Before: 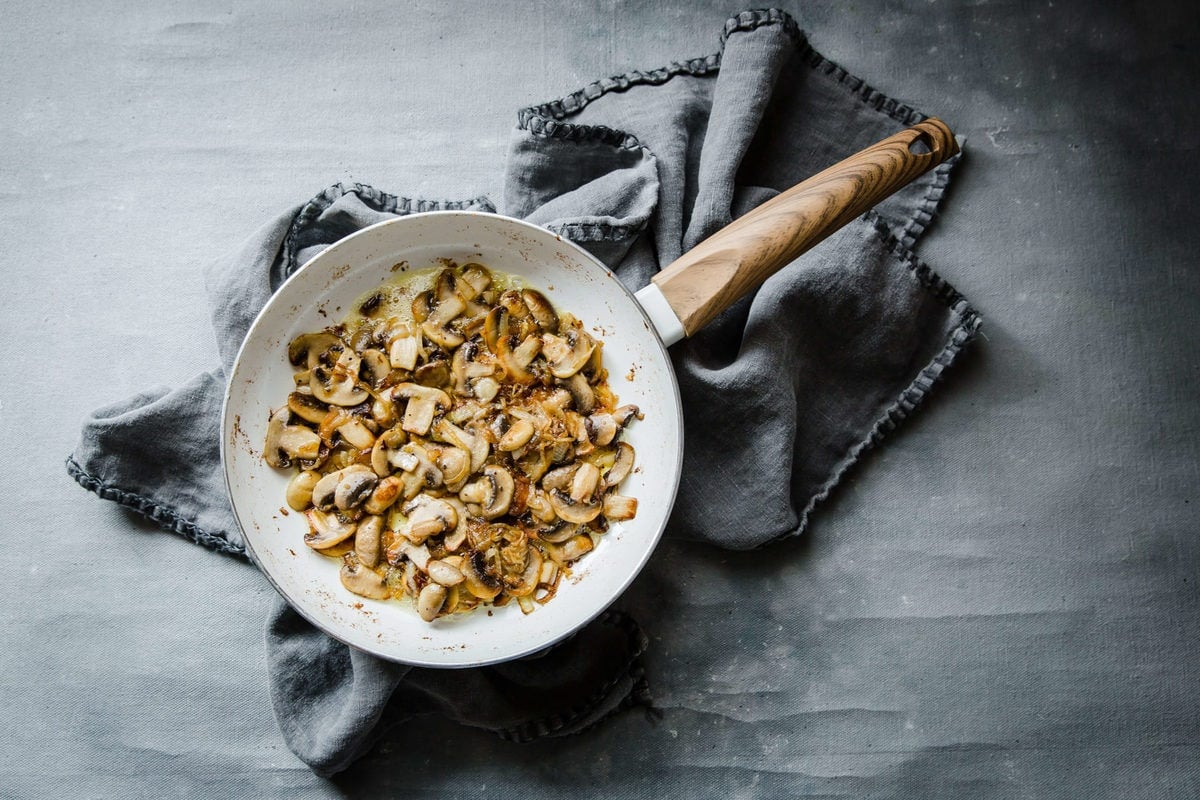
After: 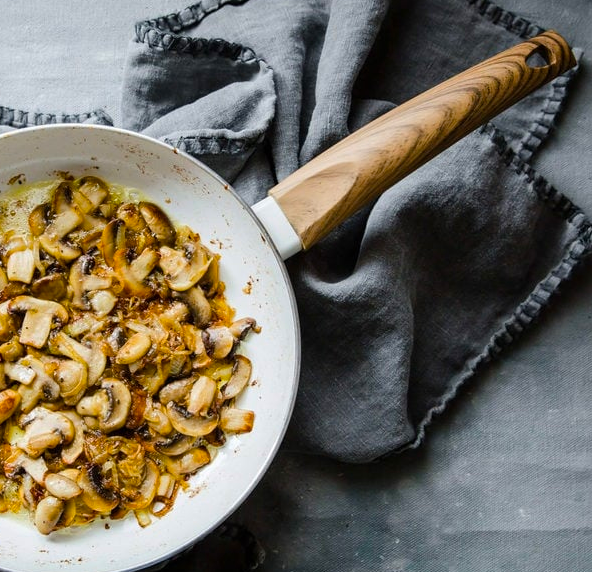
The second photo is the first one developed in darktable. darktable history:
color balance rgb: perceptual saturation grading › global saturation 19.569%, global vibrance 14.648%
crop: left 31.95%, top 10.919%, right 18.687%, bottom 17.57%
